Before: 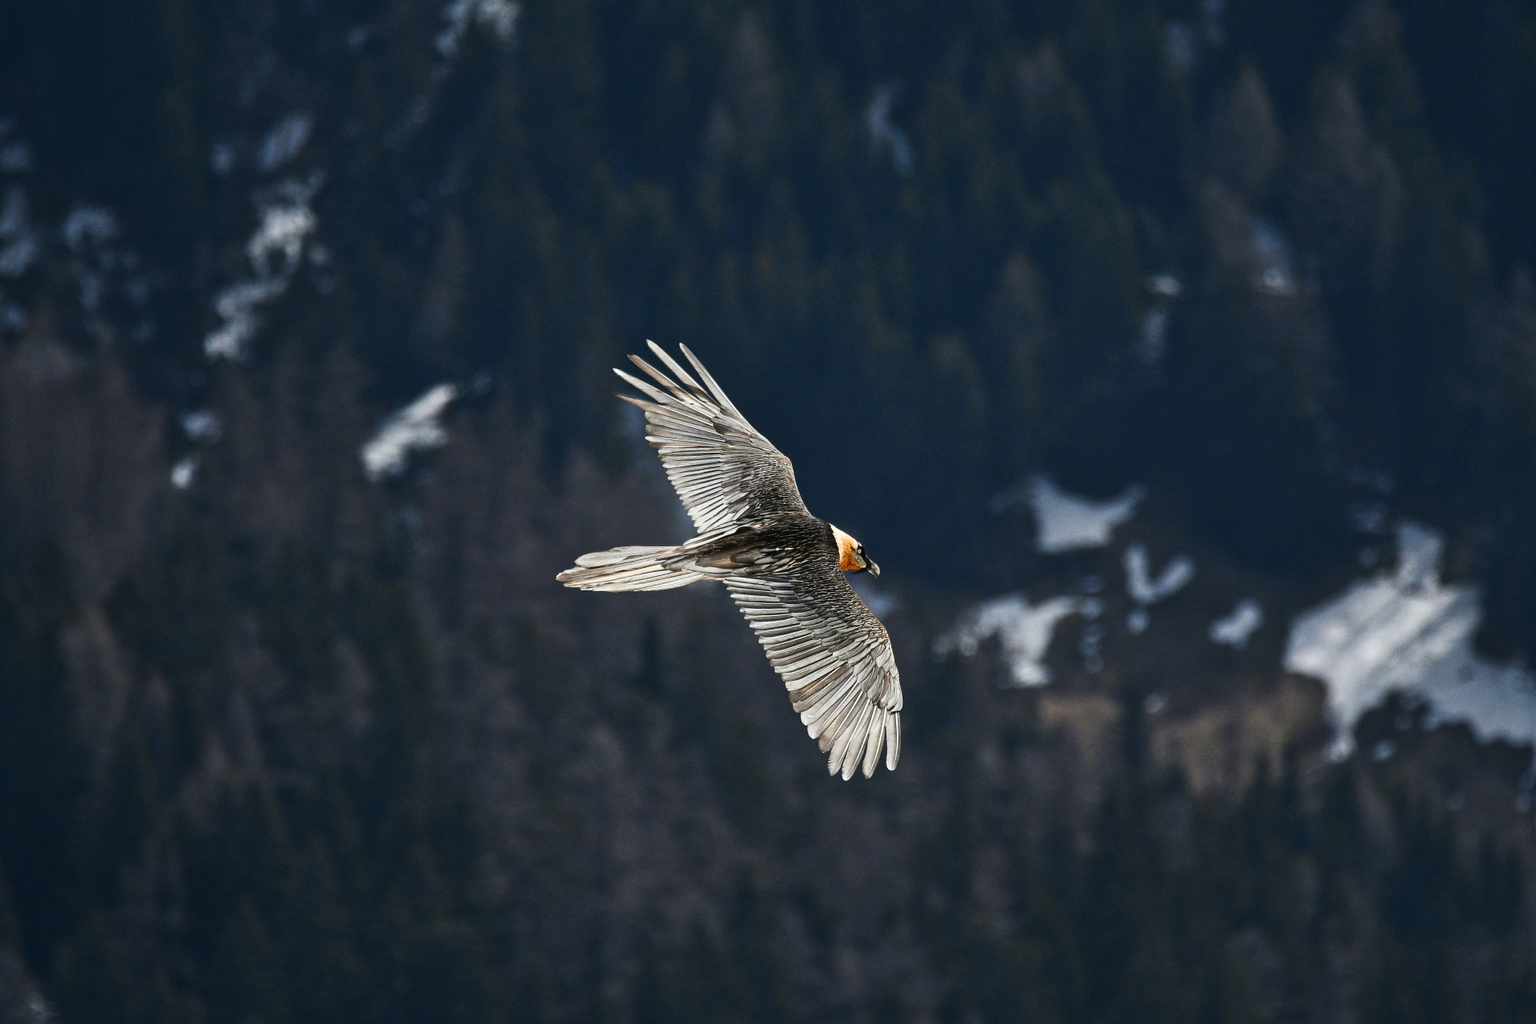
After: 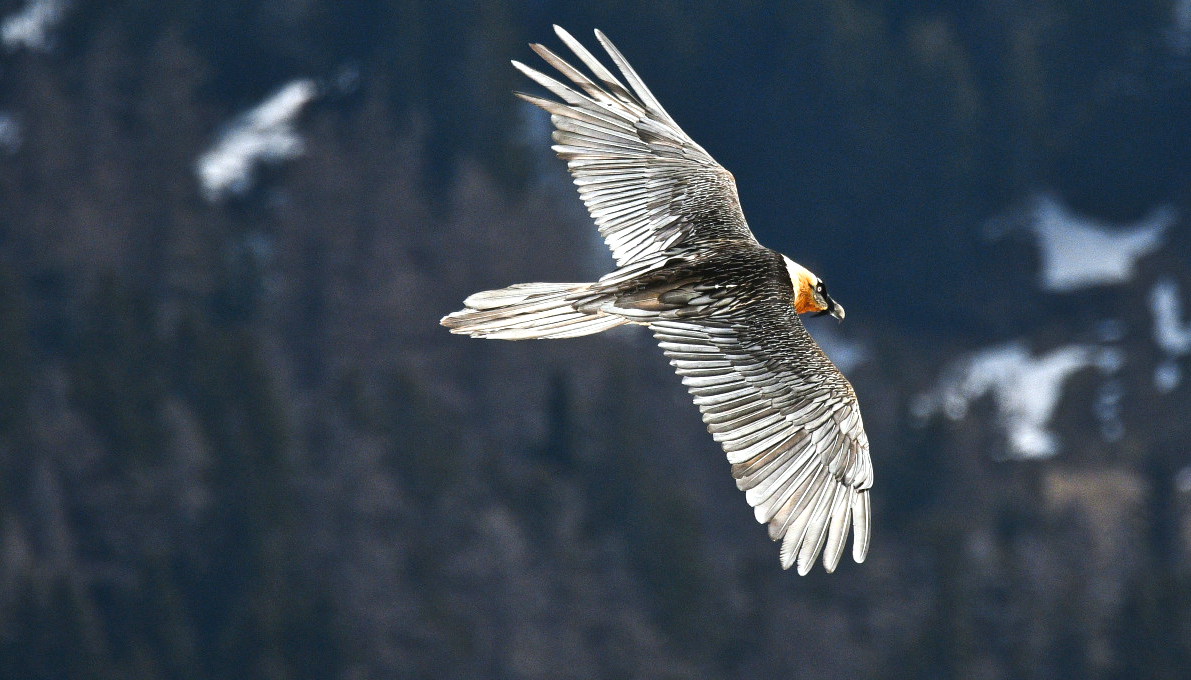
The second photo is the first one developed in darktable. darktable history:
crop: left 13.312%, top 31.28%, right 24.627%, bottom 15.582%
exposure: black level correction 0, exposure 0.6 EV, compensate exposure bias true, compensate highlight preservation false
white balance: red 0.982, blue 1.018
